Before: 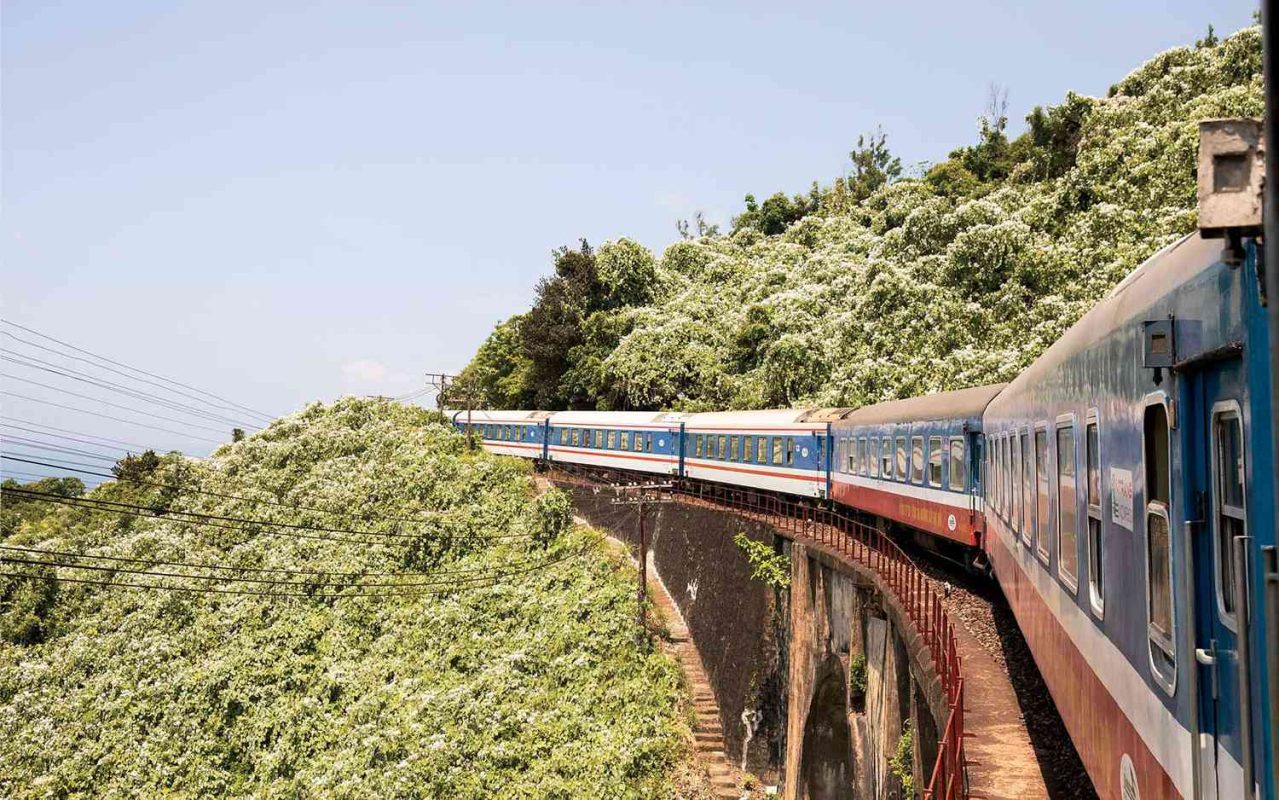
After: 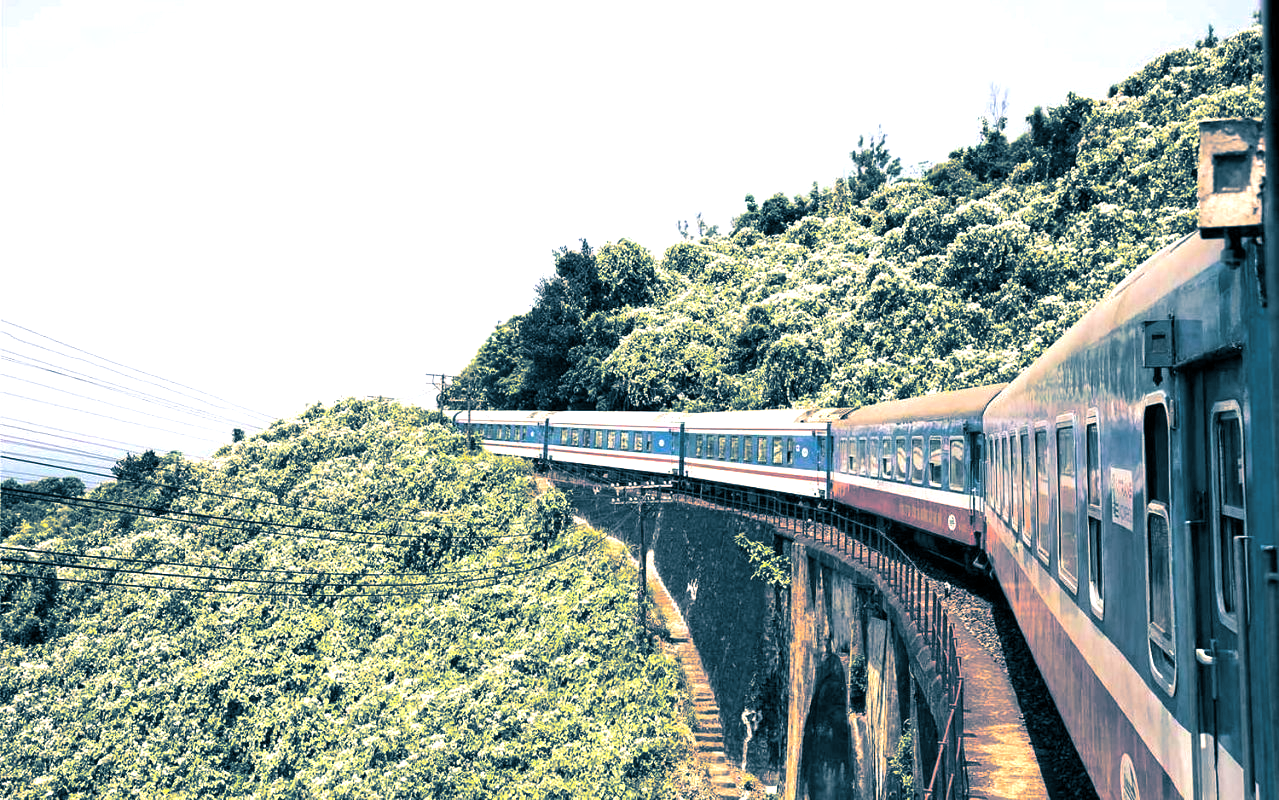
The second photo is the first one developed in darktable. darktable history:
color balance rgb: linear chroma grading › shadows -2.2%, linear chroma grading › highlights -15%, linear chroma grading › global chroma -10%, linear chroma grading › mid-tones -10%, perceptual saturation grading › global saturation 45%, perceptual saturation grading › highlights -50%, perceptual saturation grading › shadows 30%, perceptual brilliance grading › global brilliance 18%, global vibrance 45%
split-toning: shadows › hue 212.4°, balance -70
